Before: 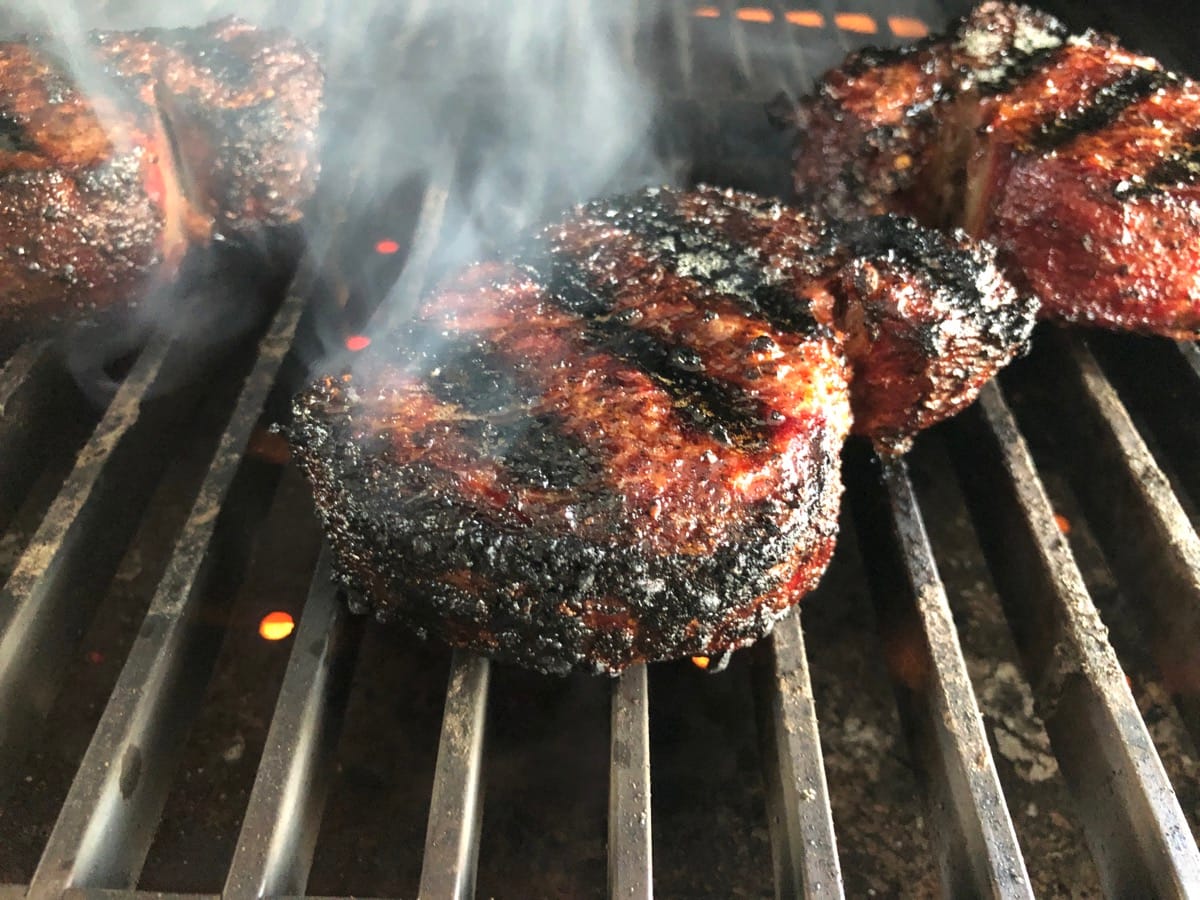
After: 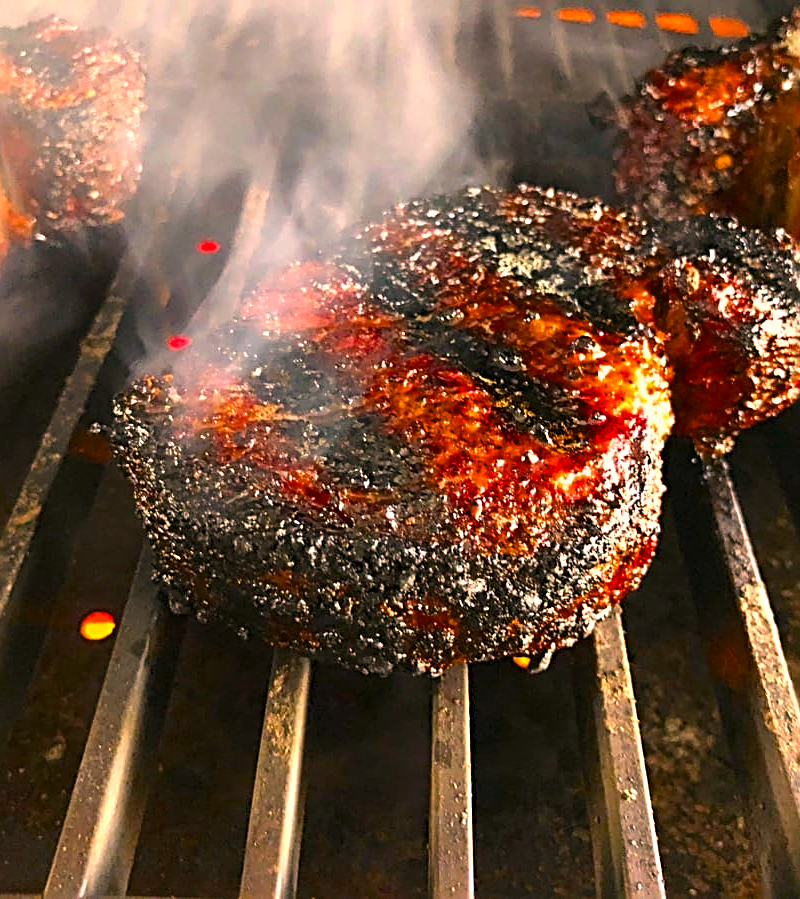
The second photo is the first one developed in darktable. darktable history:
color balance rgb: shadows lift › chroma 0.695%, shadows lift › hue 114.14°, highlights gain › chroma 0.228%, highlights gain › hue 330.43°, linear chroma grading › global chroma 25.163%, perceptual saturation grading › global saturation 25.55%, perceptual brilliance grading › highlights 8.69%, perceptual brilliance grading › mid-tones 3.078%, perceptual brilliance grading › shadows 2.202%, saturation formula JzAzBz (2021)
sharpen: radius 3.004, amount 0.765
crop and rotate: left 14.973%, right 18.34%
color correction: highlights a* 21.34, highlights b* 19.28
